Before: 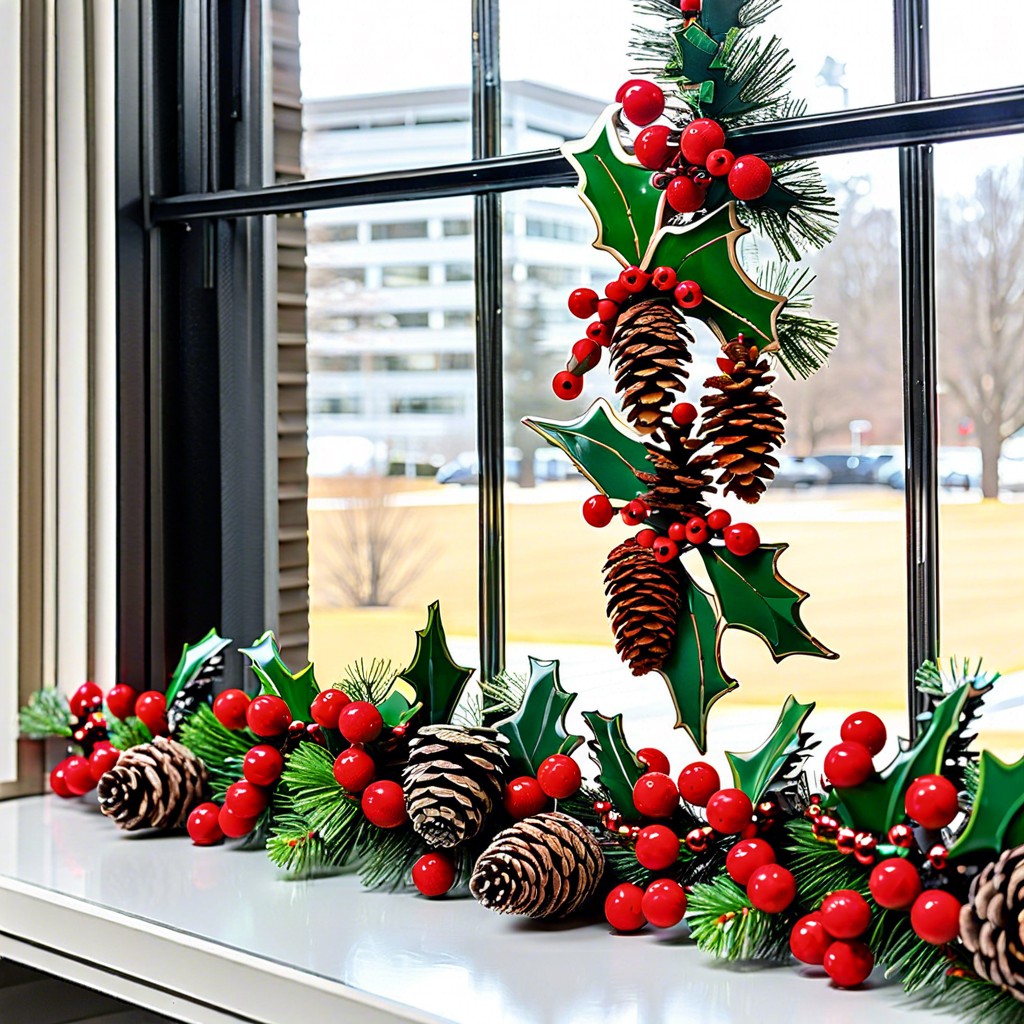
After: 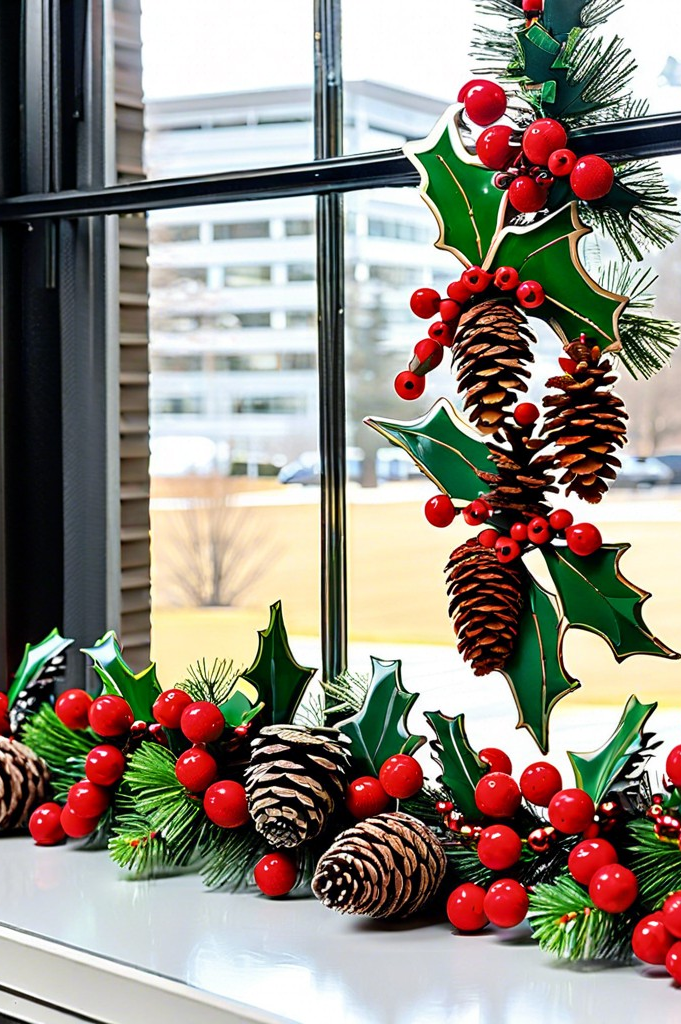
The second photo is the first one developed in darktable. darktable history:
exposure: compensate highlight preservation false
crop and rotate: left 15.493%, right 17.989%
